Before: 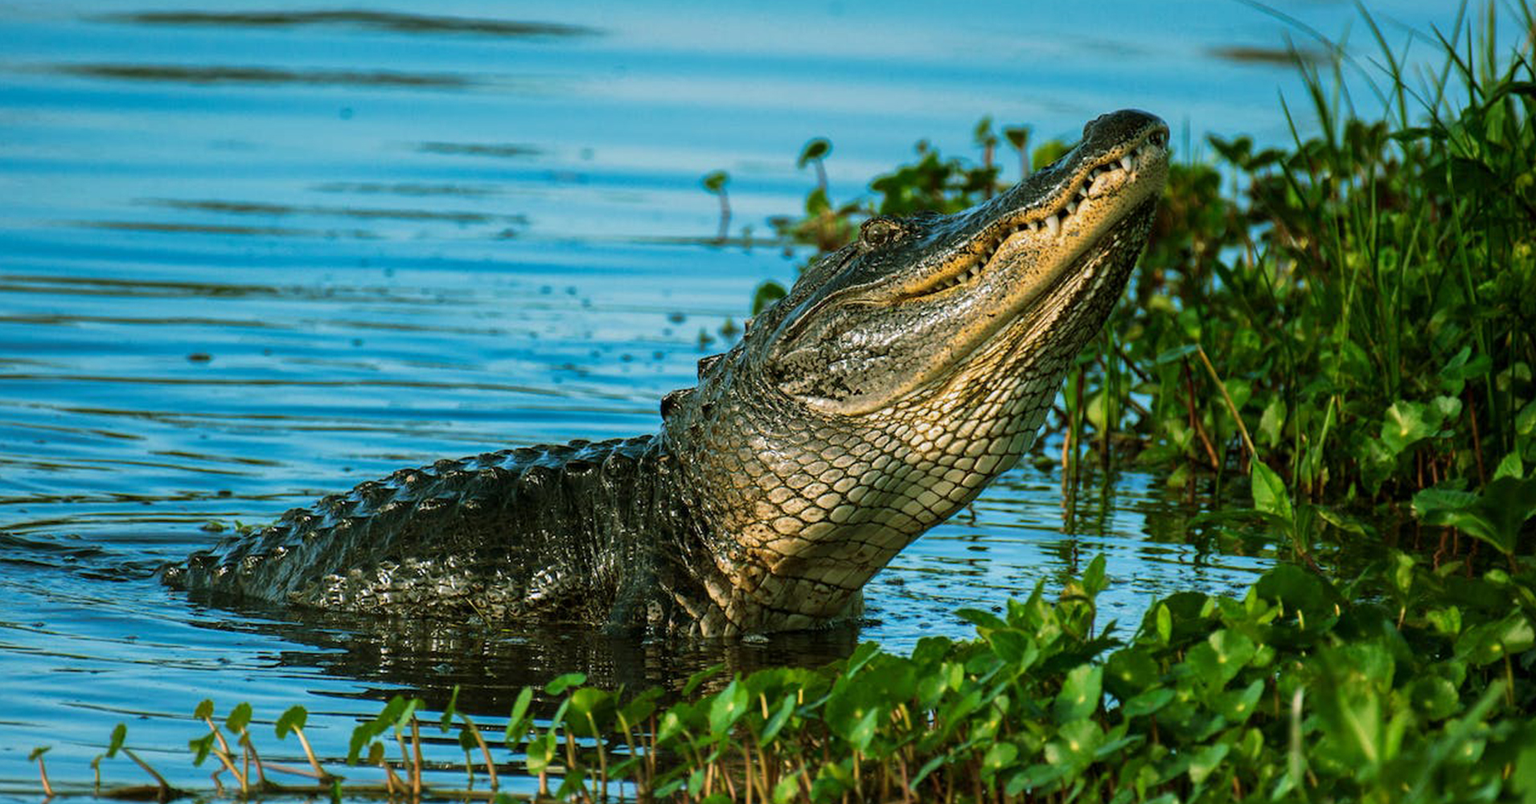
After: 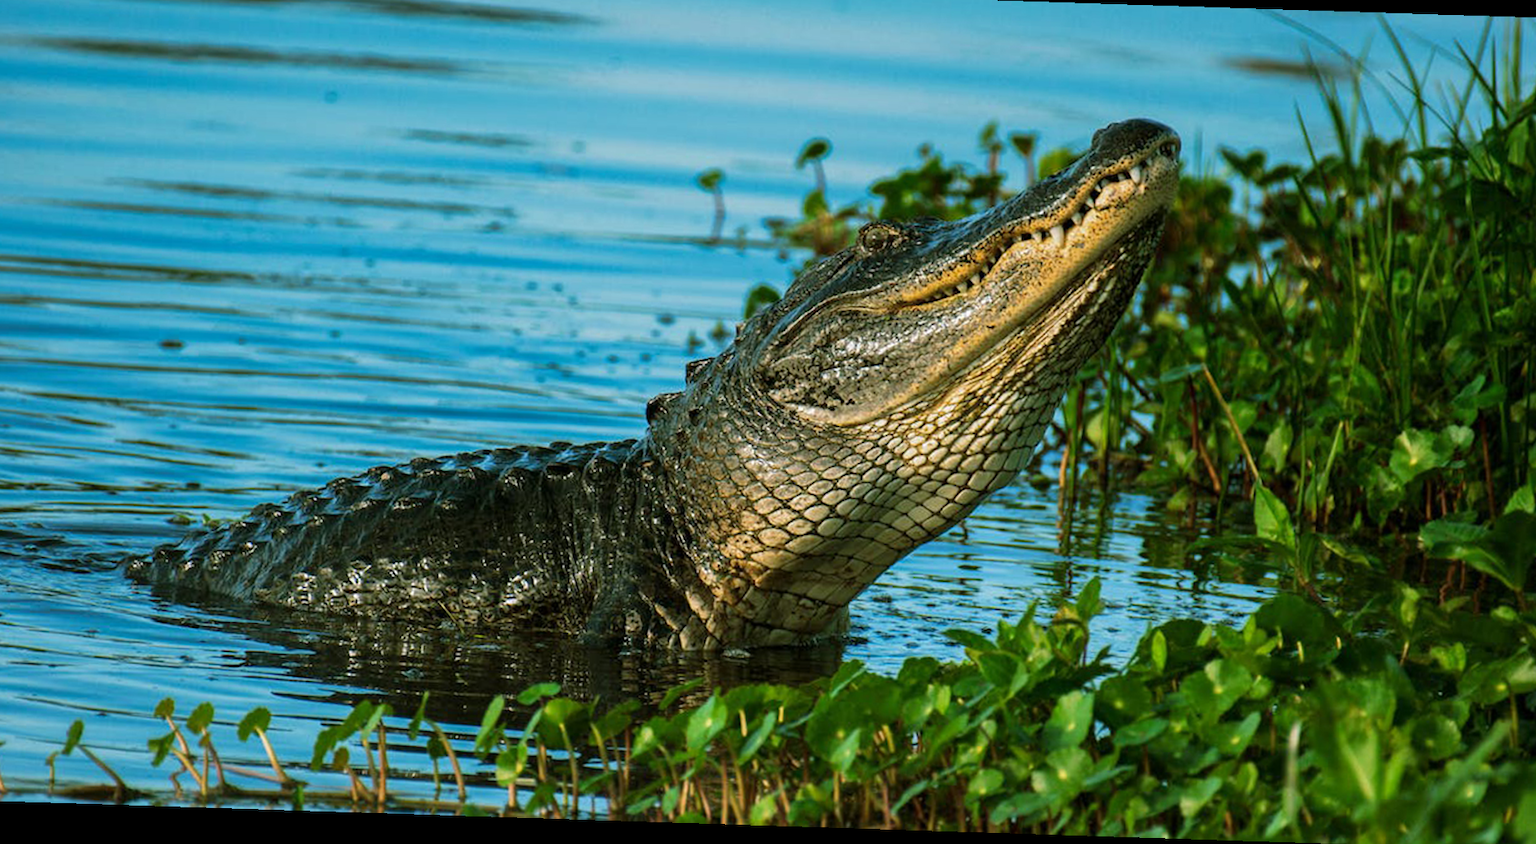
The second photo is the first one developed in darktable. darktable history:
crop and rotate: angle -1.84°, left 3.111%, top 3.702%, right 1.651%, bottom 0.461%
